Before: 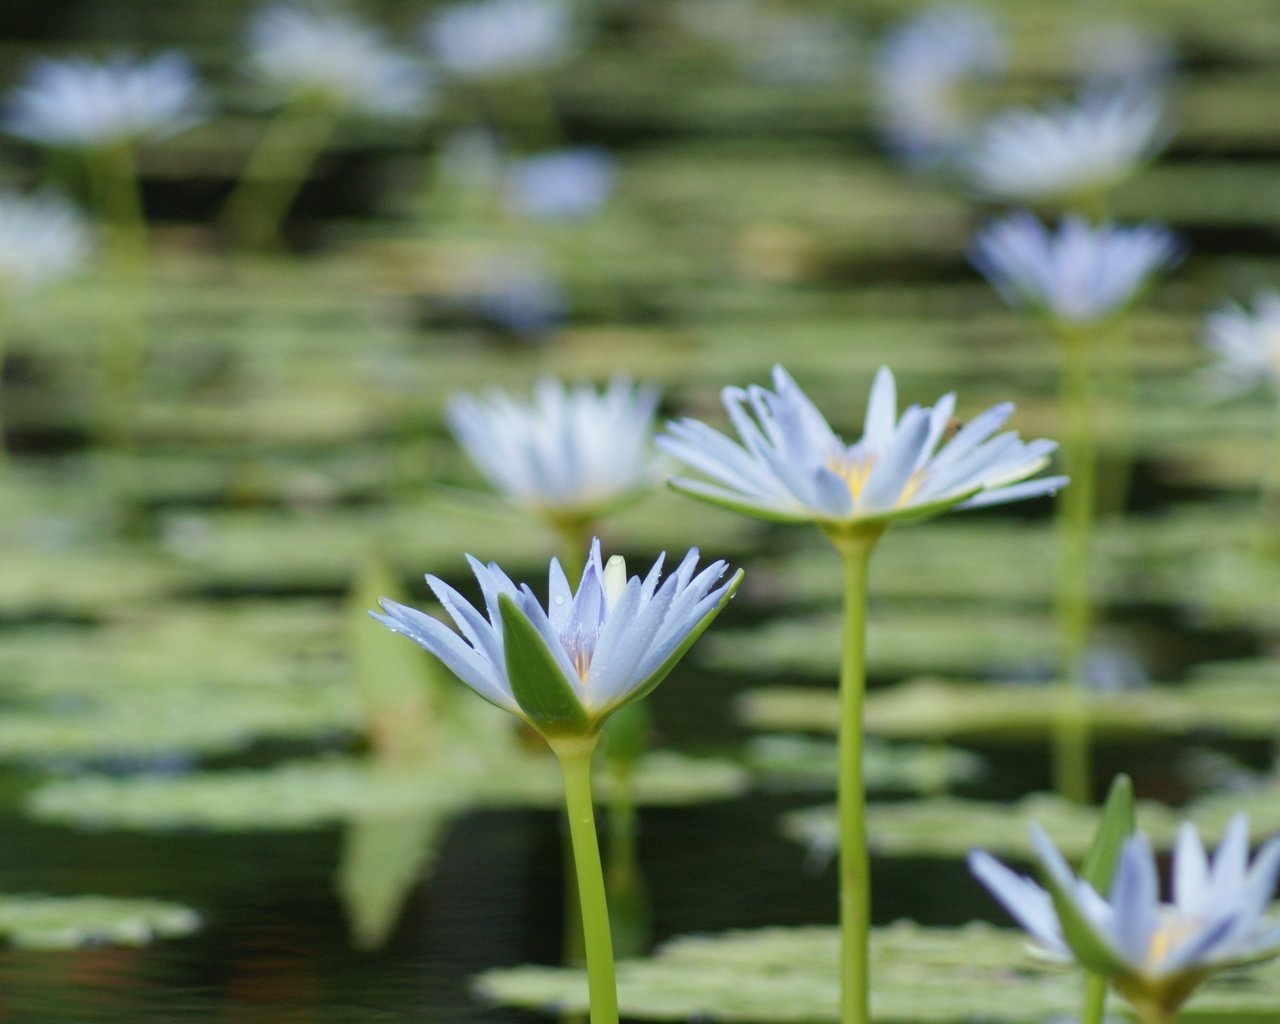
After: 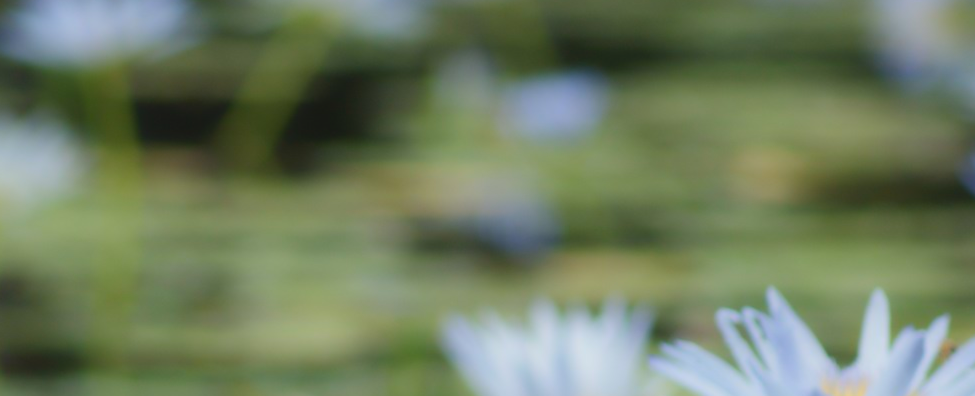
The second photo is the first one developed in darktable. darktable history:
contrast equalizer: octaves 7, y [[0.5, 0.542, 0.583, 0.625, 0.667, 0.708], [0.5 ×6], [0.5 ×6], [0 ×6], [0 ×6]], mix -0.987
crop: left 0.519%, top 7.63%, right 23.282%, bottom 53.695%
